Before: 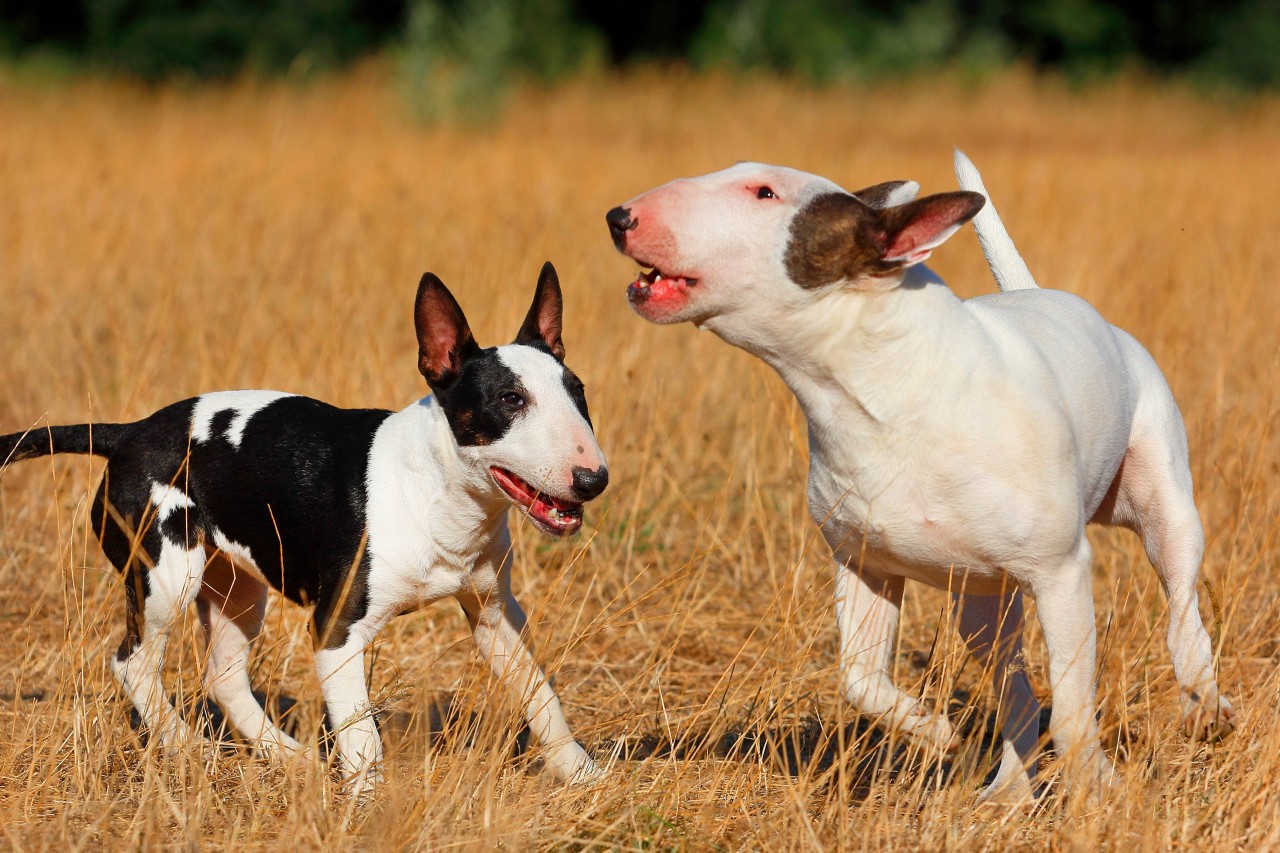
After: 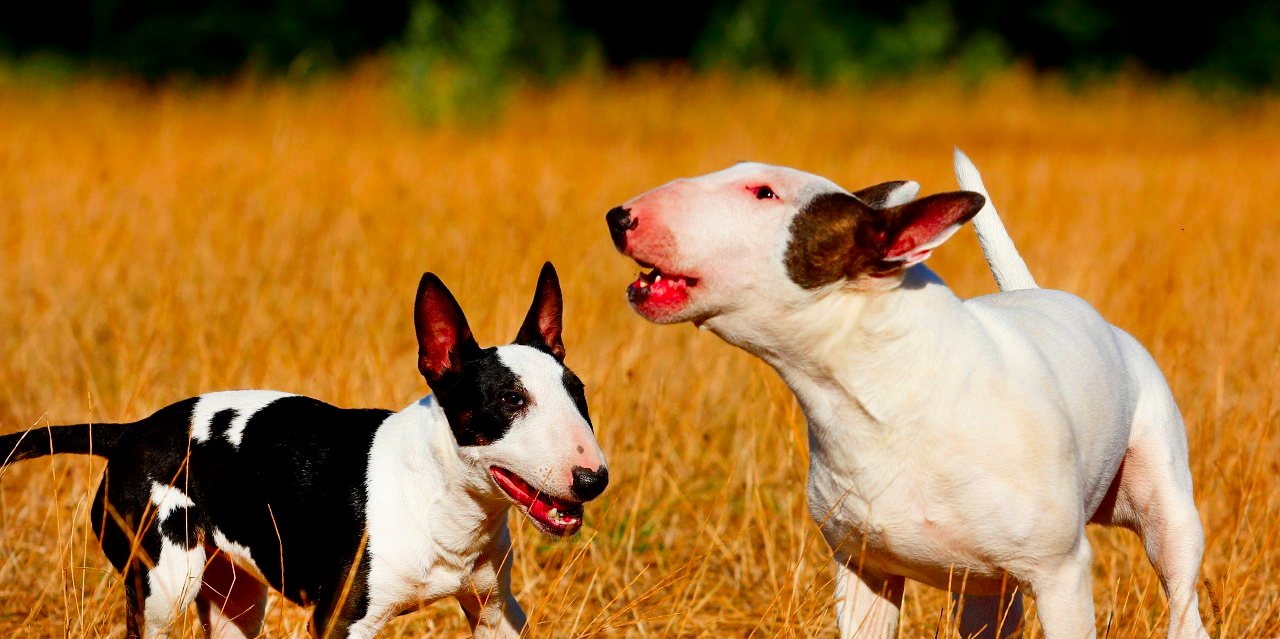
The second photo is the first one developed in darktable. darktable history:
crop: bottom 24.983%
contrast brightness saturation: brightness -0.246, saturation 0.201
filmic rgb: black relative exposure -7.16 EV, white relative exposure 5.38 EV, threshold 5.97 EV, hardness 3.02, enable highlight reconstruction true
levels: black 0.063%, gray 50.81%, levels [0, 0.374, 0.749]
